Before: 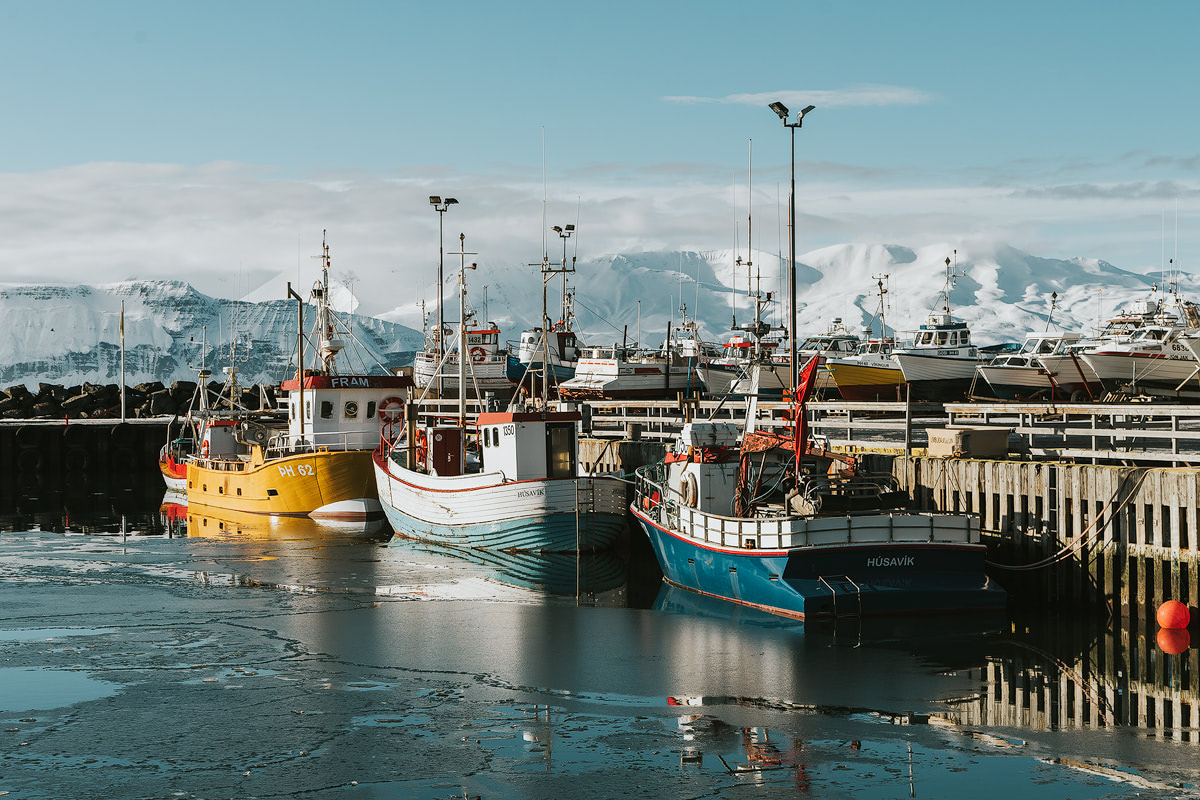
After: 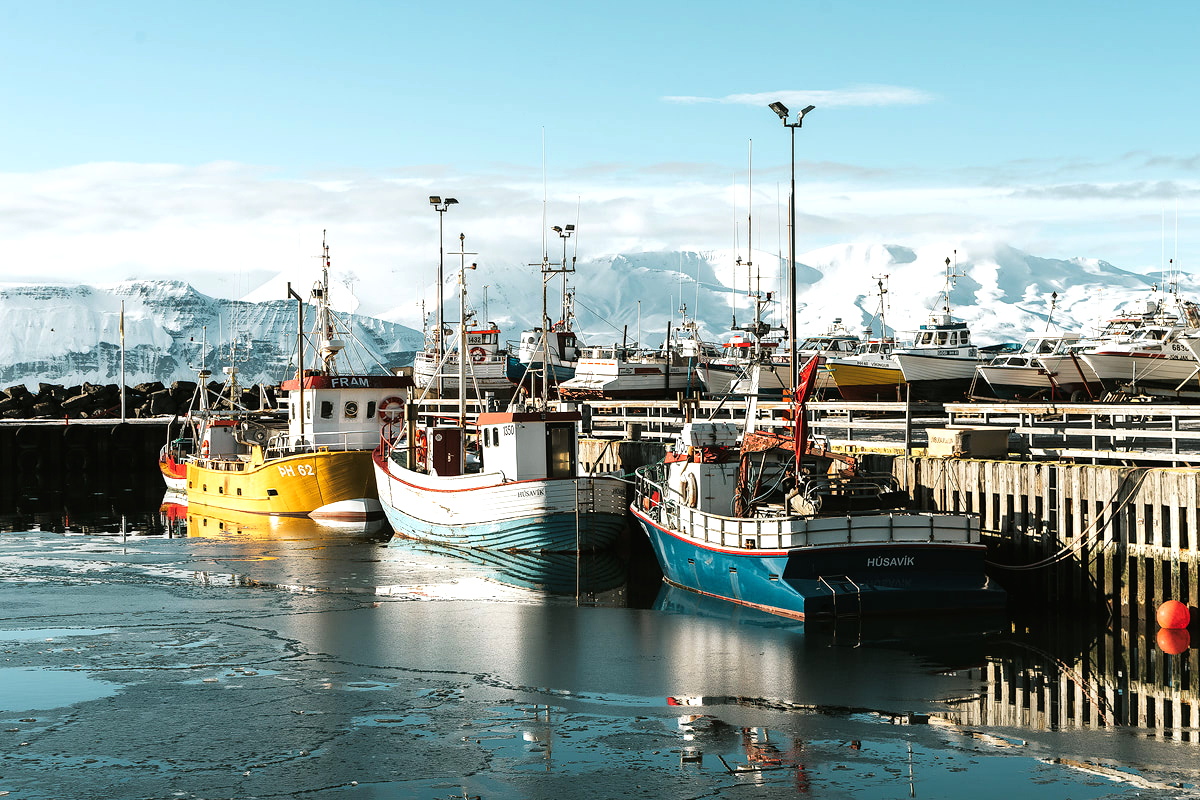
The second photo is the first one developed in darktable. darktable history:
tone equalizer: -8 EV -0.752 EV, -7 EV -0.736 EV, -6 EV -0.603 EV, -5 EV -0.362 EV, -3 EV 0.397 EV, -2 EV 0.6 EV, -1 EV 0.695 EV, +0 EV 0.729 EV
